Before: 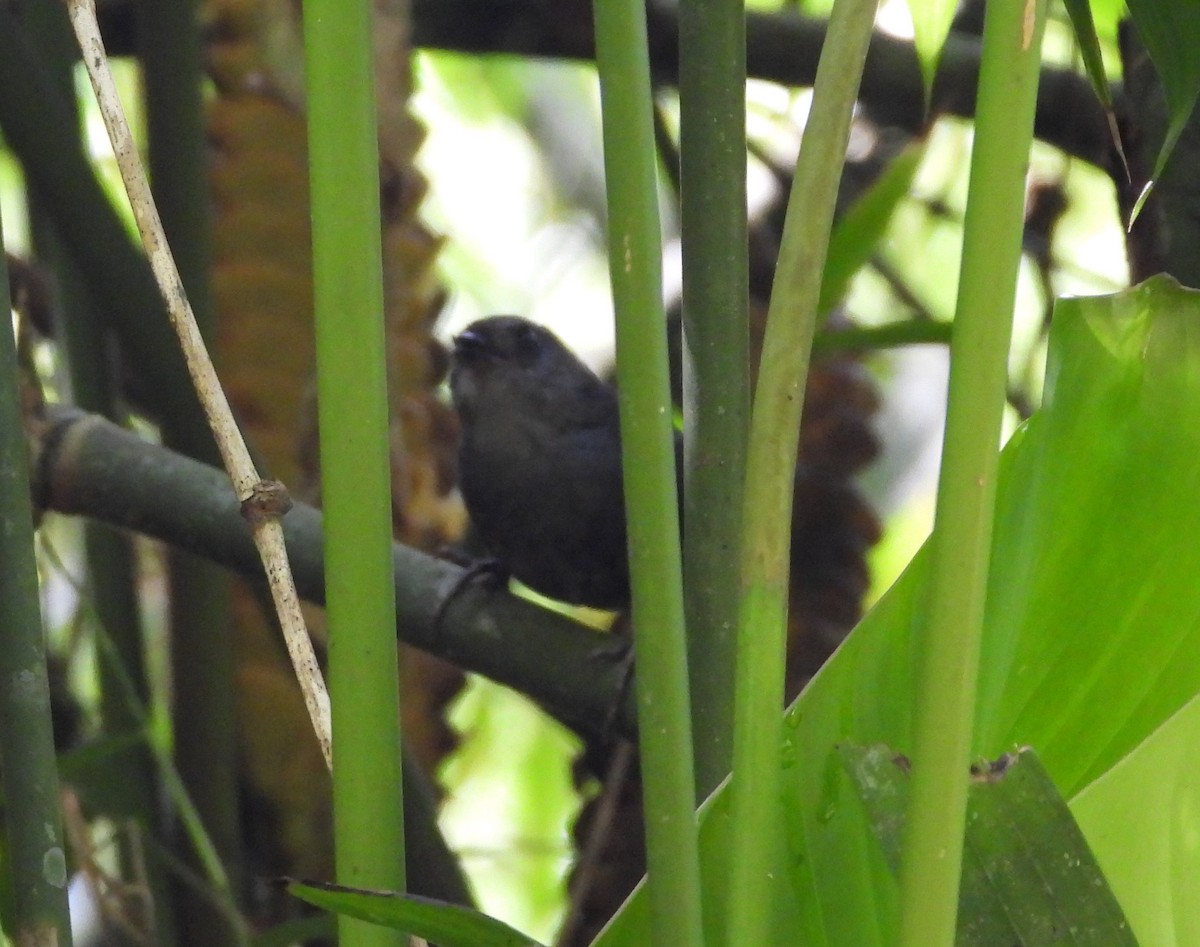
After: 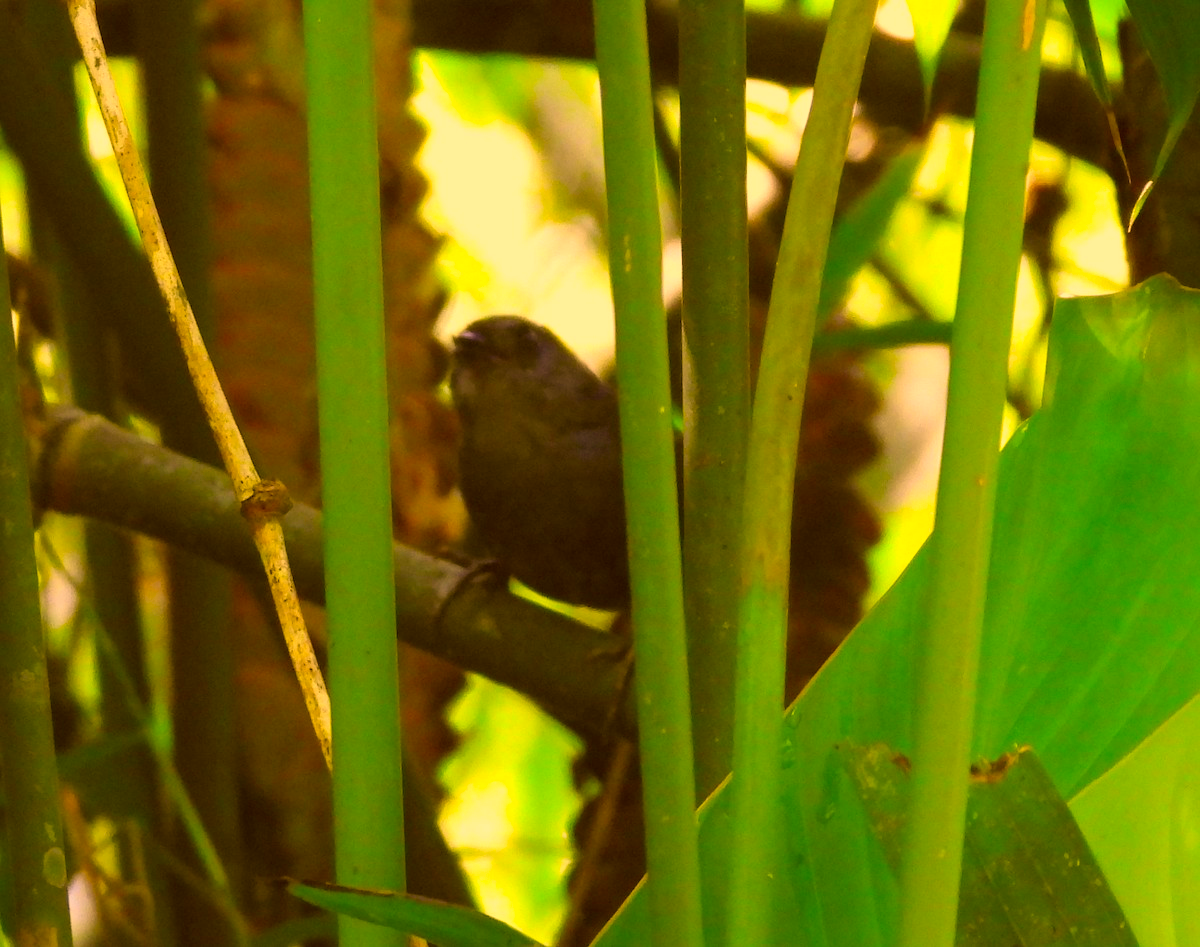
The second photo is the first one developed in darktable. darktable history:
color correction: highlights a* 10.53, highlights b* 29.98, shadows a* 2.77, shadows b* 17.81, saturation 1.73
